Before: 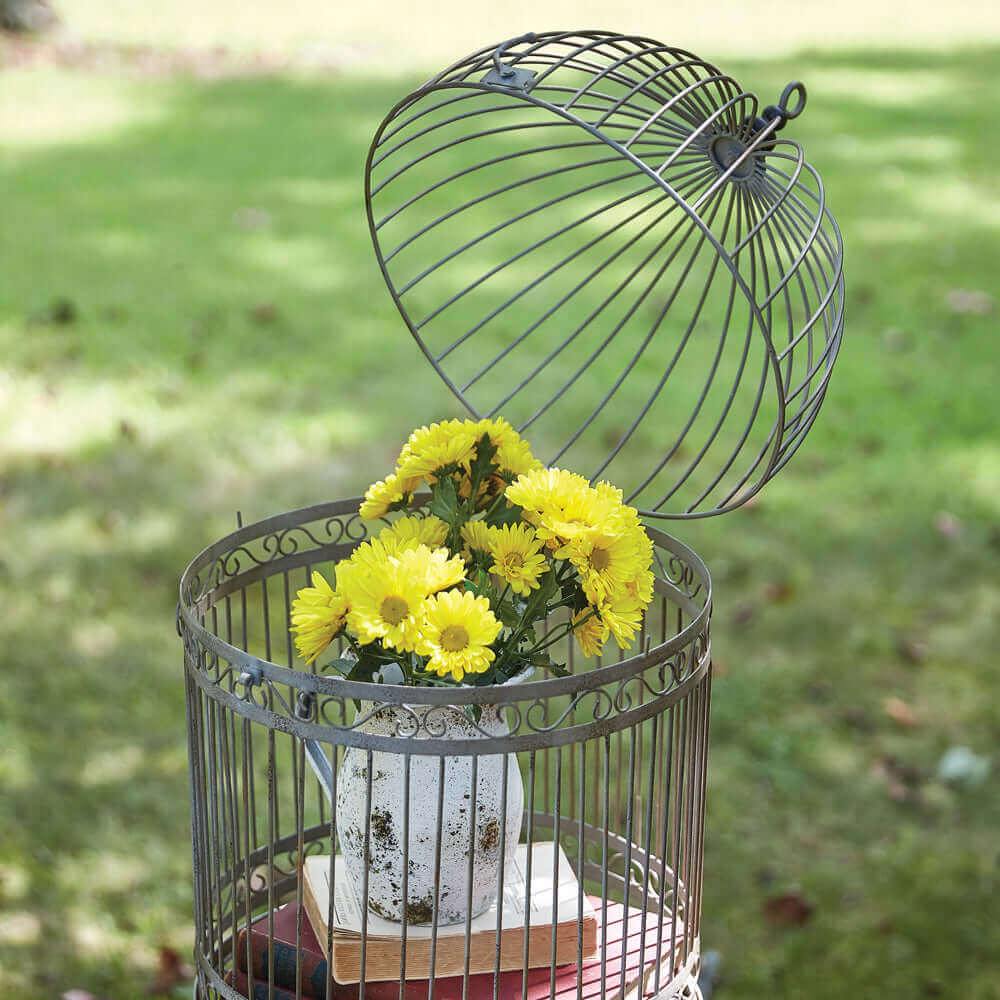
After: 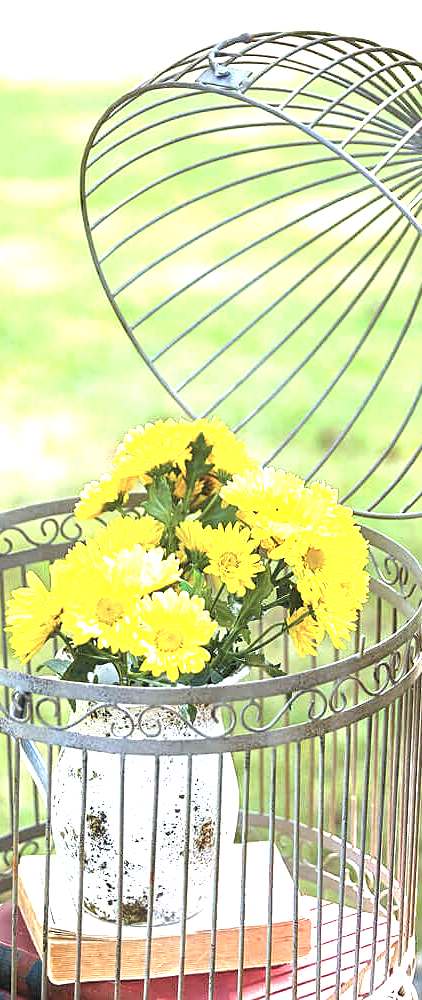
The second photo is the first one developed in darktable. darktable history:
tone equalizer: -8 EV -0.417 EV, -7 EV -0.371 EV, -6 EV -0.339 EV, -5 EV -0.242 EV, -3 EV 0.251 EV, -2 EV 0.335 EV, -1 EV 0.387 EV, +0 EV 0.395 EV
color calibration: illuminant same as pipeline (D50), adaptation XYZ, x 0.345, y 0.358, temperature 5021.77 K, saturation algorithm version 1 (2020)
exposure: black level correction 0, exposure 1.199 EV, compensate highlight preservation false
sharpen: amount 0.21
crop: left 28.553%, right 29.215%
